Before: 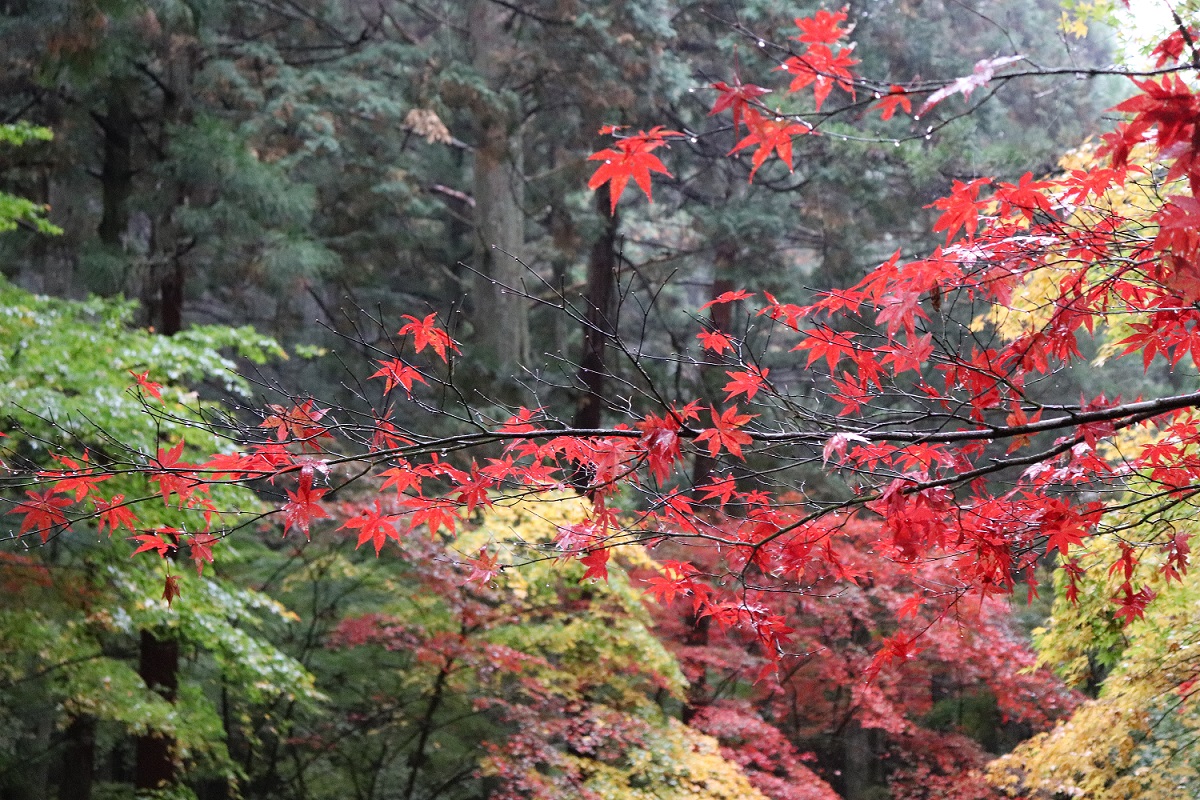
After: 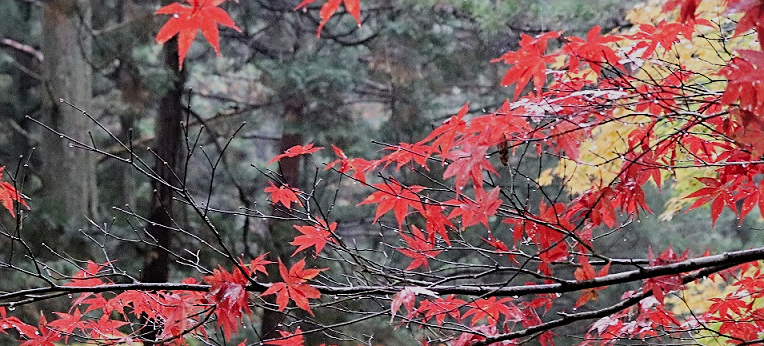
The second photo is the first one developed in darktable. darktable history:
filmic rgb: black relative exposure -7.65 EV, white relative exposure 4.56 EV, hardness 3.61
sharpen: on, module defaults
crop: left 36.005%, top 18.293%, right 0.31%, bottom 38.444%
fill light: on, module defaults
